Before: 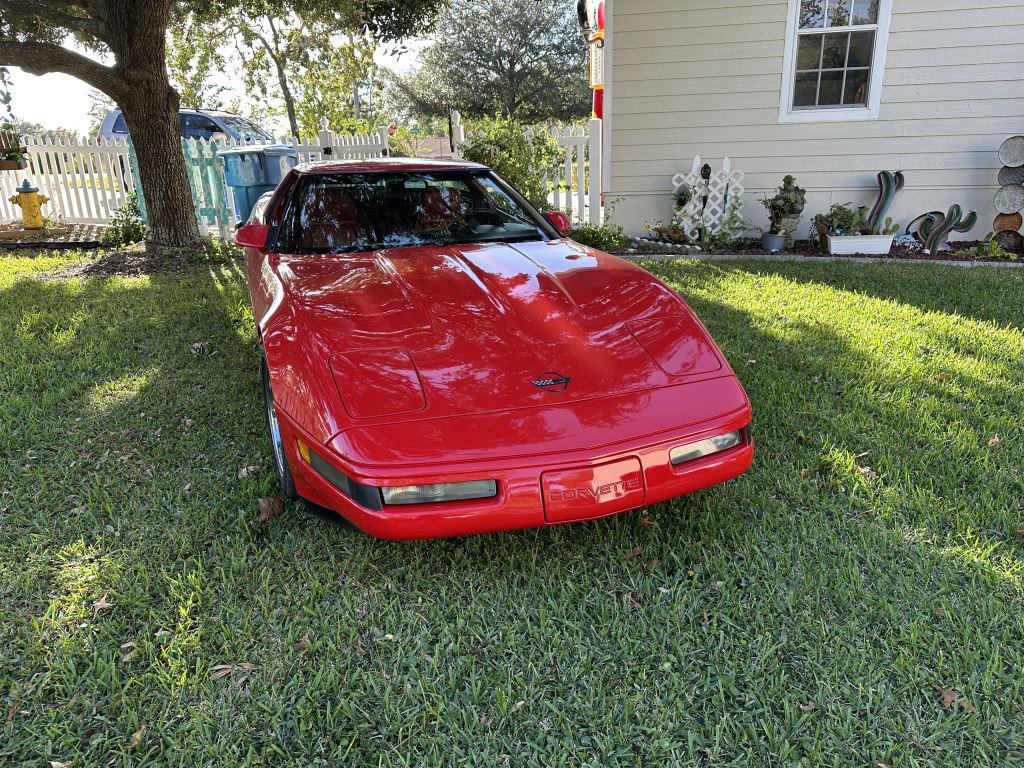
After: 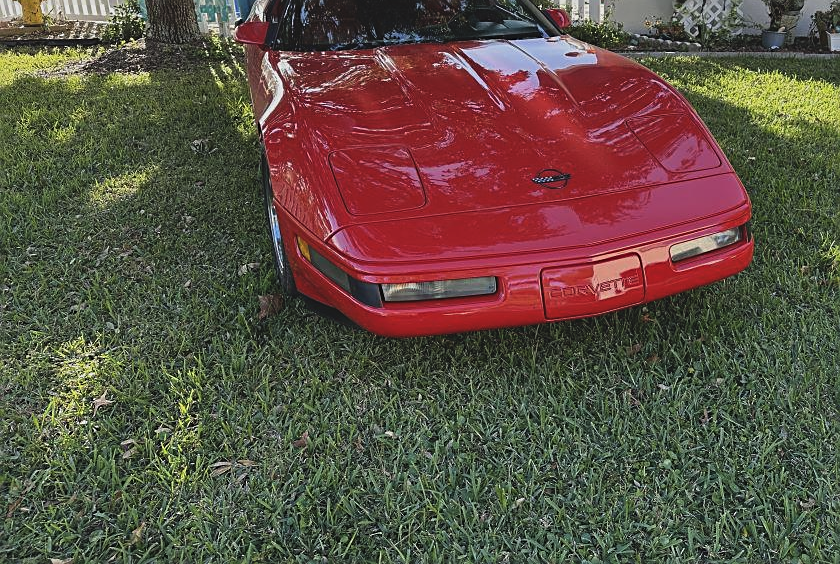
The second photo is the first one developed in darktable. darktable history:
contrast brightness saturation: contrast 0.05
crop: top 26.531%, right 17.959%
sharpen: on, module defaults
exposure: black level correction -0.015, exposure -0.5 EV, compensate highlight preservation false
